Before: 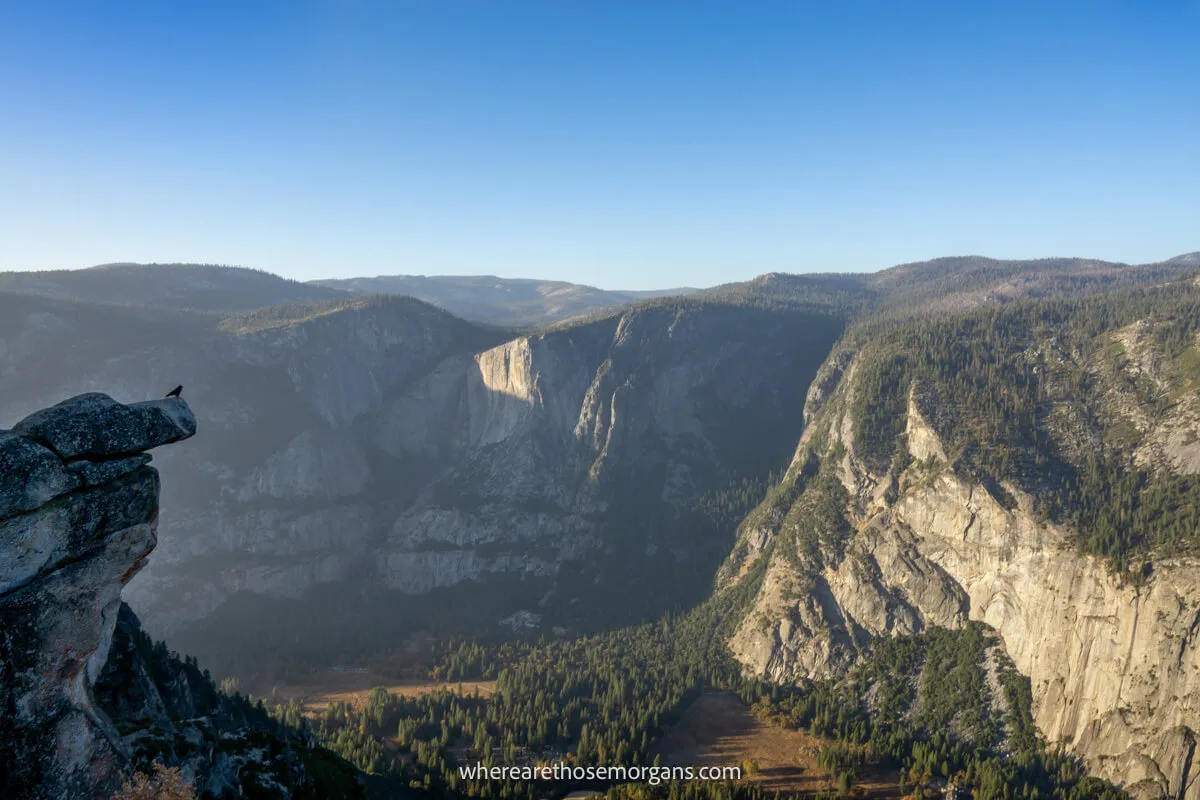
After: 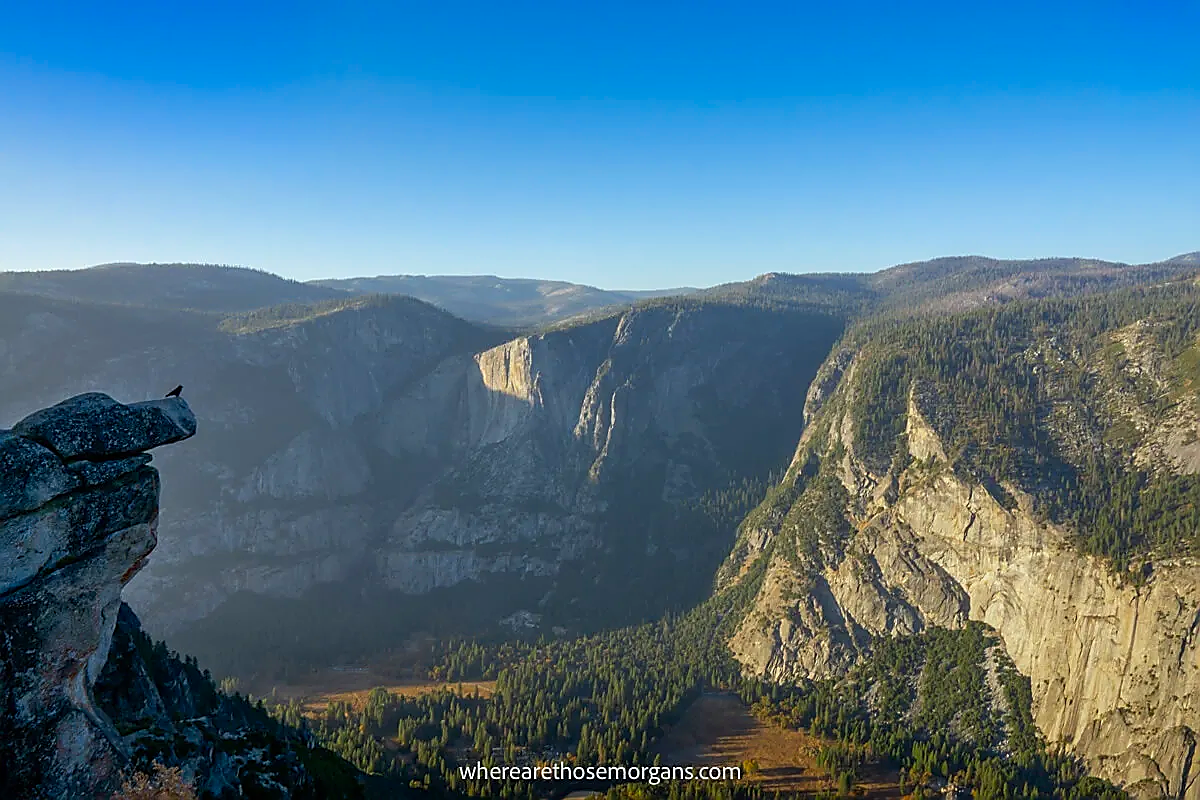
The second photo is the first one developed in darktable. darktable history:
white balance: red 0.978, blue 0.999
sharpen: radius 1.4, amount 1.25, threshold 0.7
color zones: curves: ch0 [(0, 0.425) (0.143, 0.422) (0.286, 0.42) (0.429, 0.419) (0.571, 0.419) (0.714, 0.42) (0.857, 0.422) (1, 0.425)]; ch1 [(0, 0.666) (0.143, 0.669) (0.286, 0.671) (0.429, 0.67) (0.571, 0.67) (0.714, 0.67) (0.857, 0.67) (1, 0.666)]
